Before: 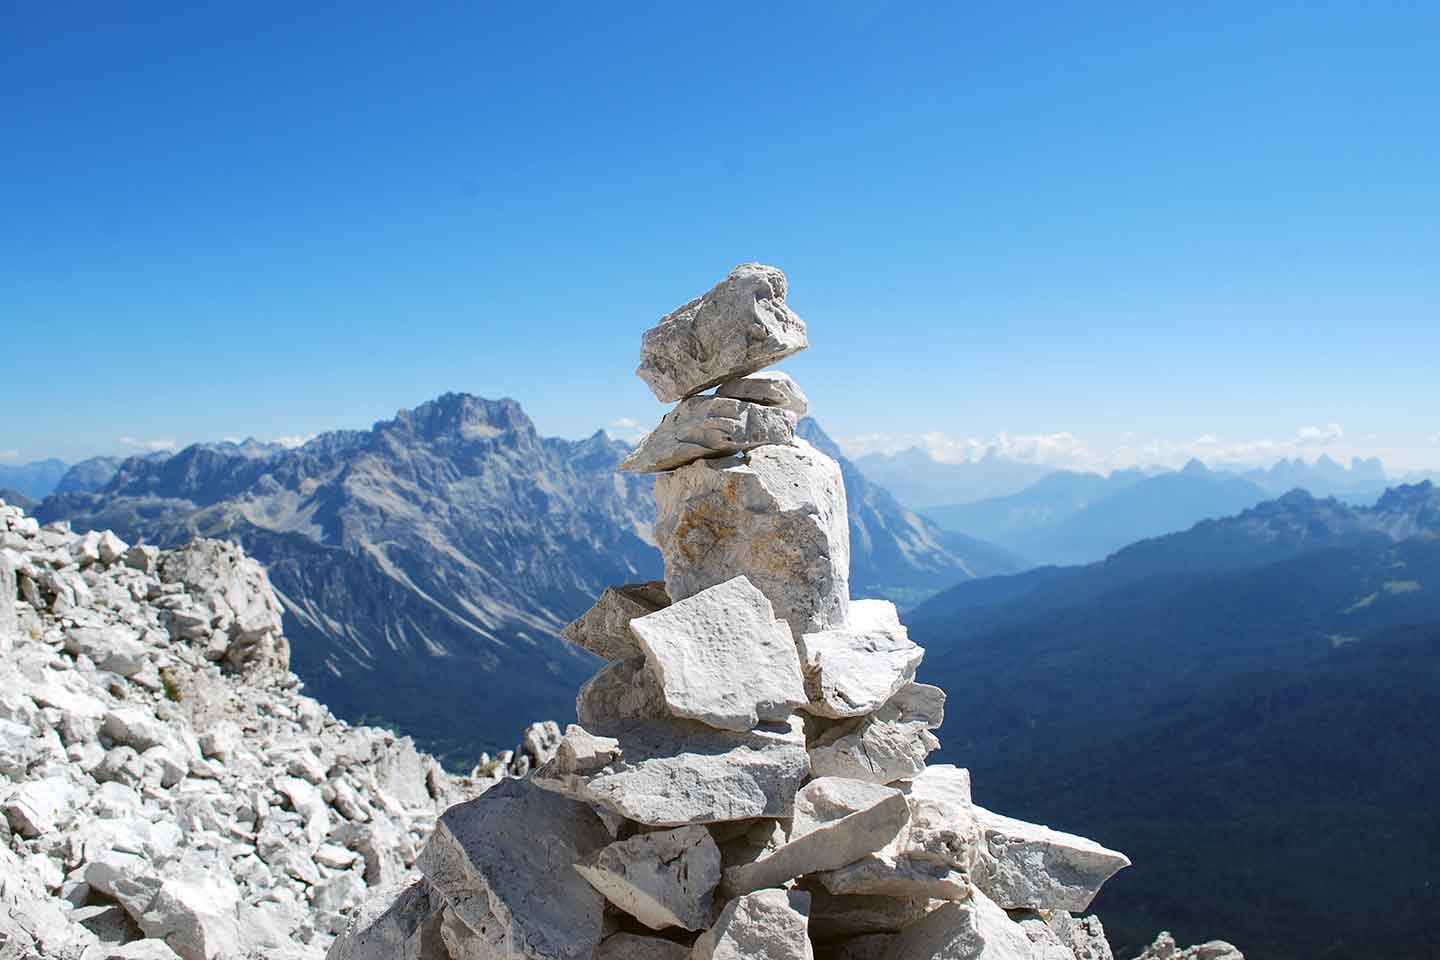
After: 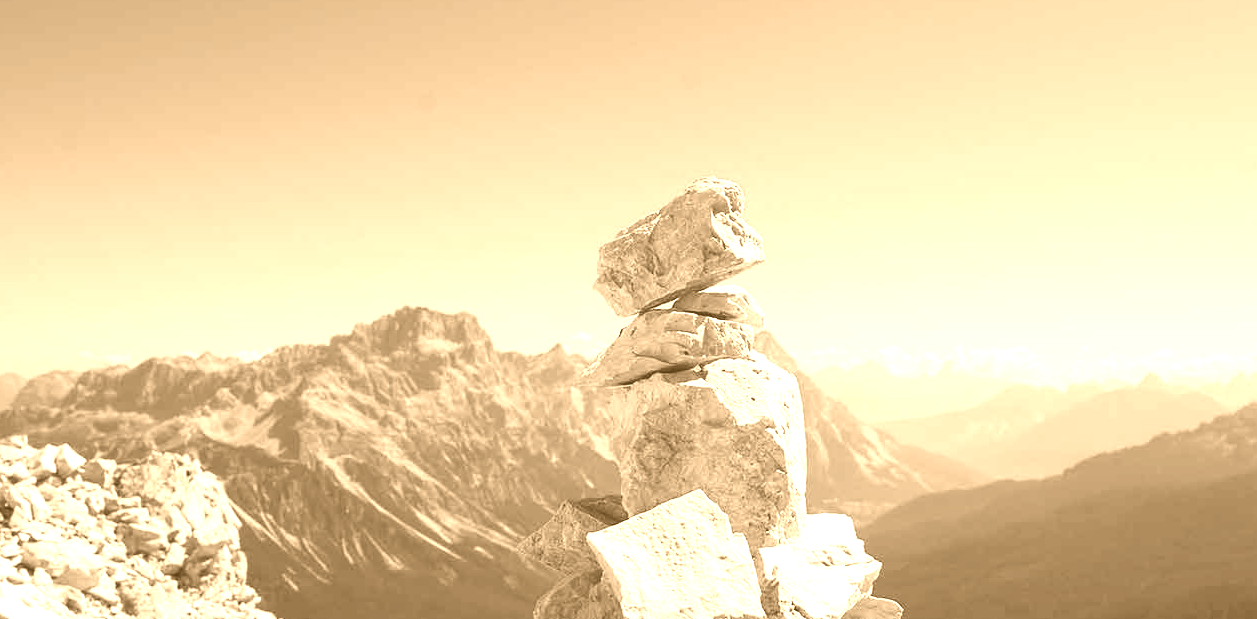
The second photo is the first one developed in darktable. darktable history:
colorize: hue 28.8°, source mix 100%
crop: left 3.015%, top 8.969%, right 9.647%, bottom 26.457%
